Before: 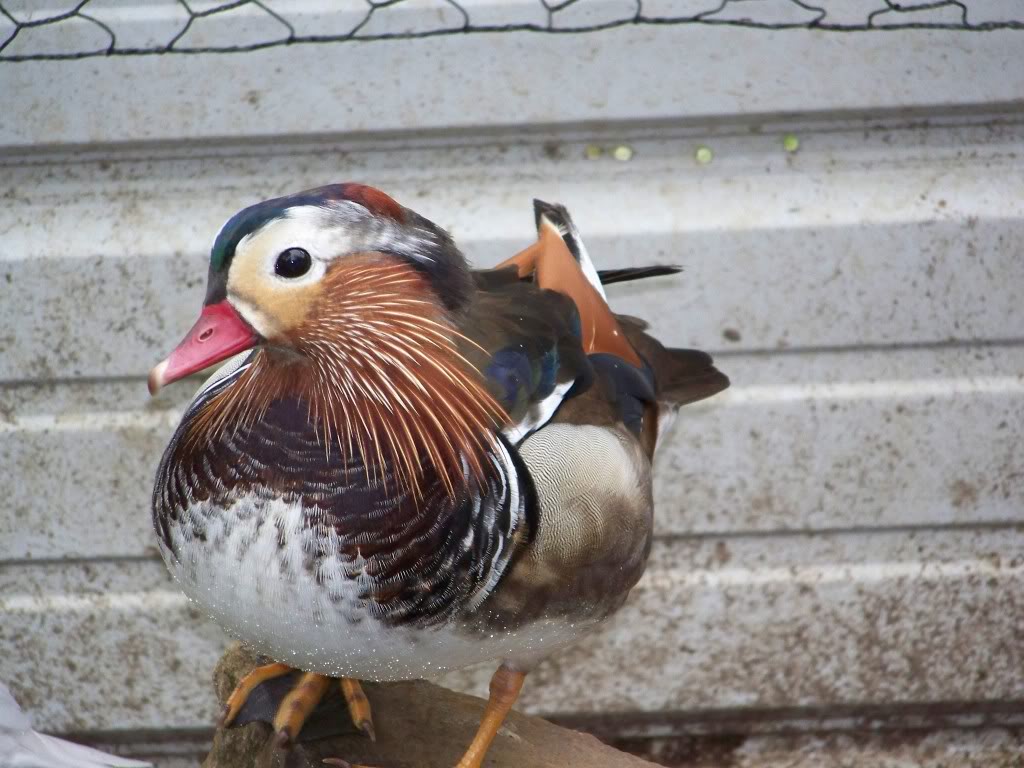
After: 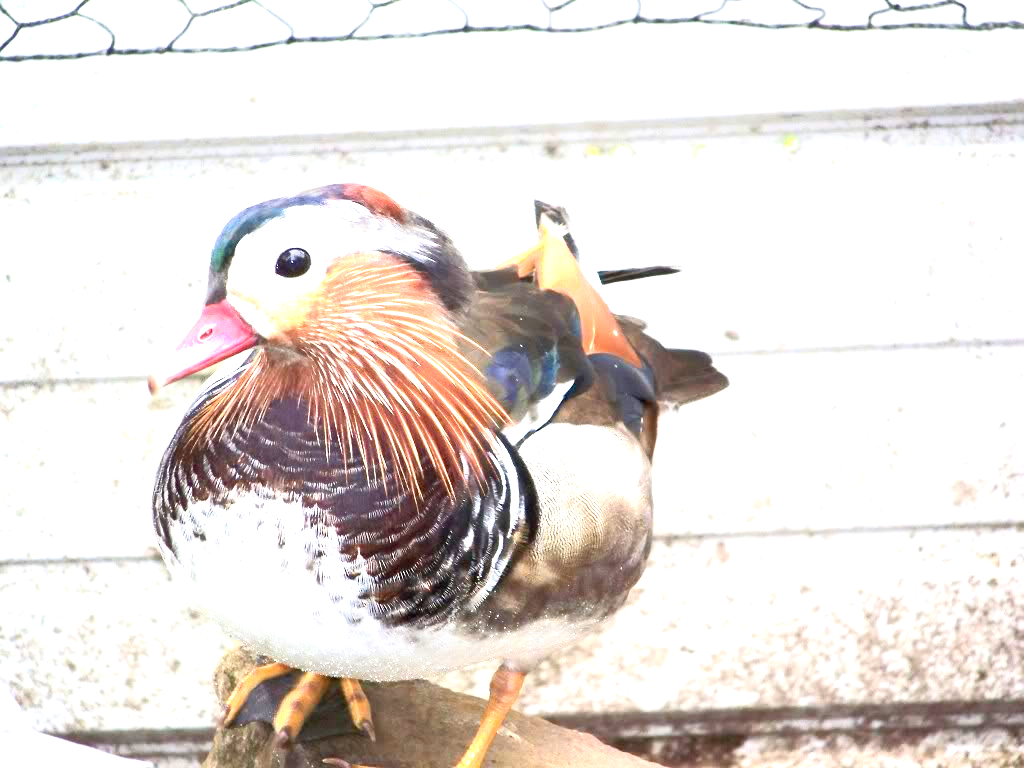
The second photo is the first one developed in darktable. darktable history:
exposure: black level correction 0.001, exposure 2 EV, compensate highlight preservation false
shadows and highlights: shadows 0, highlights 40
